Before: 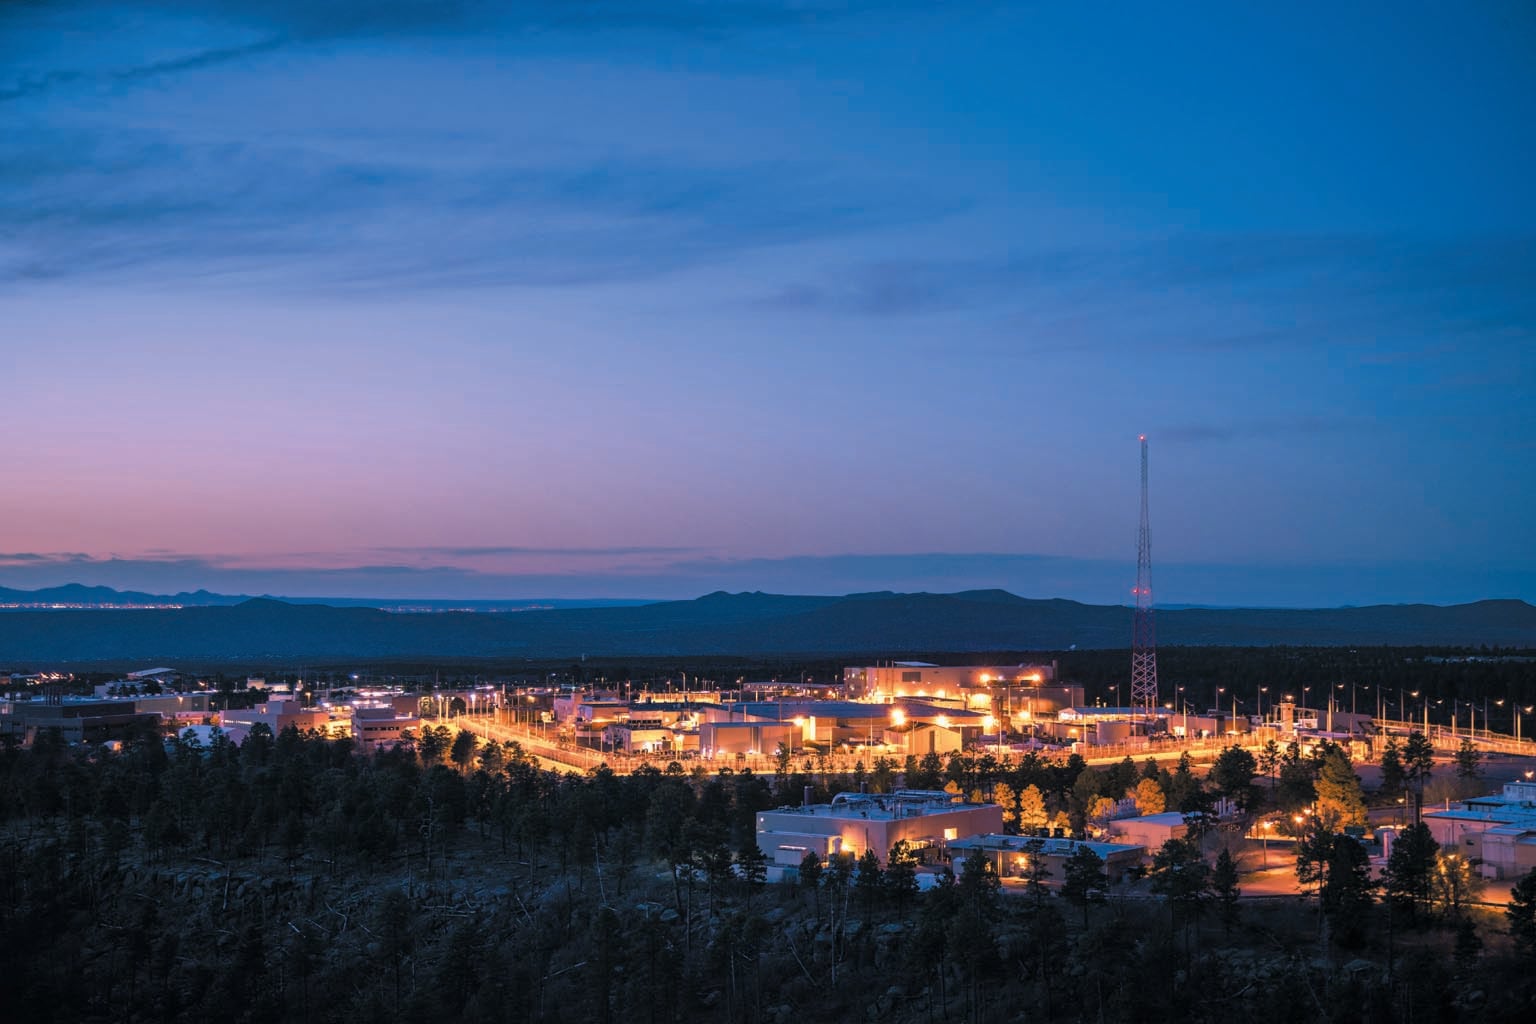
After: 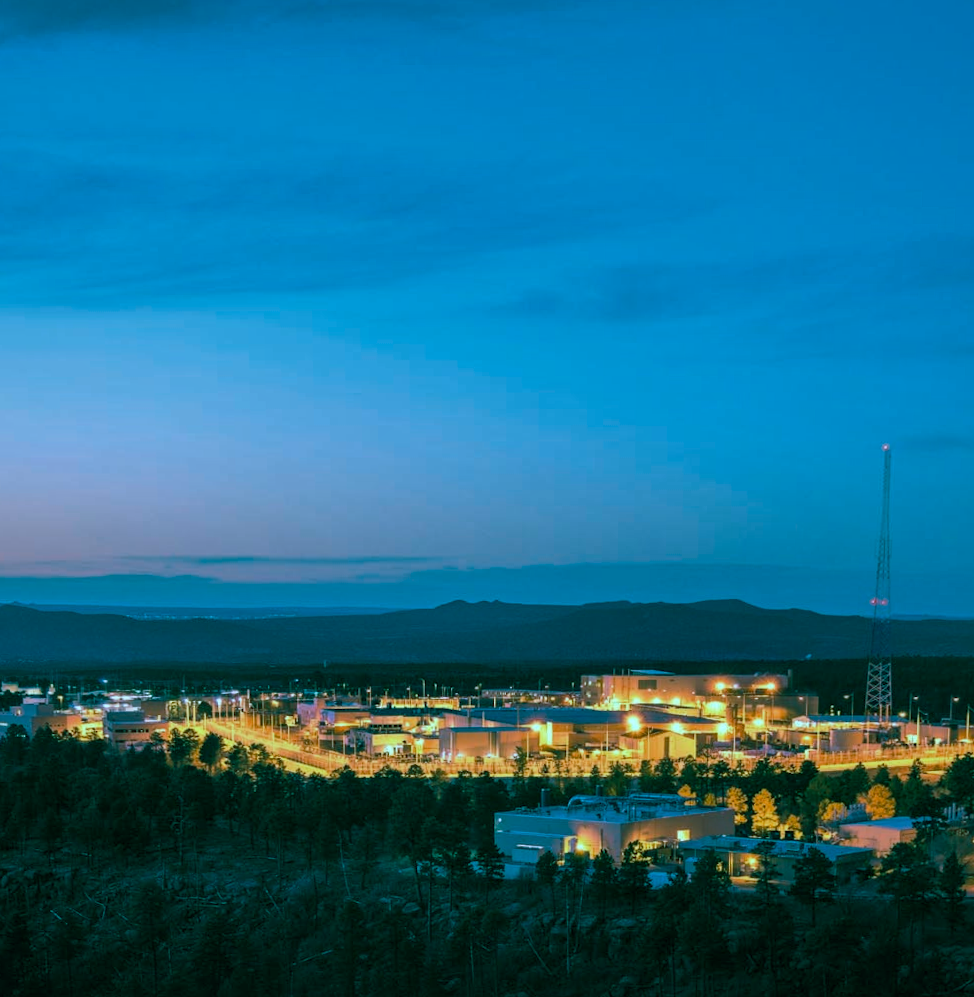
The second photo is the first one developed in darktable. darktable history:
crop and rotate: left 14.436%, right 18.898%
velvia: strength 17%
shadows and highlights: shadows -20, white point adjustment -2, highlights -35
color balance rgb: shadows lift › chroma 11.71%, shadows lift › hue 133.46°, power › chroma 2.15%, power › hue 166.83°, highlights gain › chroma 4%, highlights gain › hue 200.2°, perceptual saturation grading › global saturation 18.05%
rotate and perspective: rotation 0.074°, lens shift (vertical) 0.096, lens shift (horizontal) -0.041, crop left 0.043, crop right 0.952, crop top 0.024, crop bottom 0.979
white balance: red 0.988, blue 1.017
local contrast: mode bilateral grid, contrast 100, coarseness 100, detail 108%, midtone range 0.2
